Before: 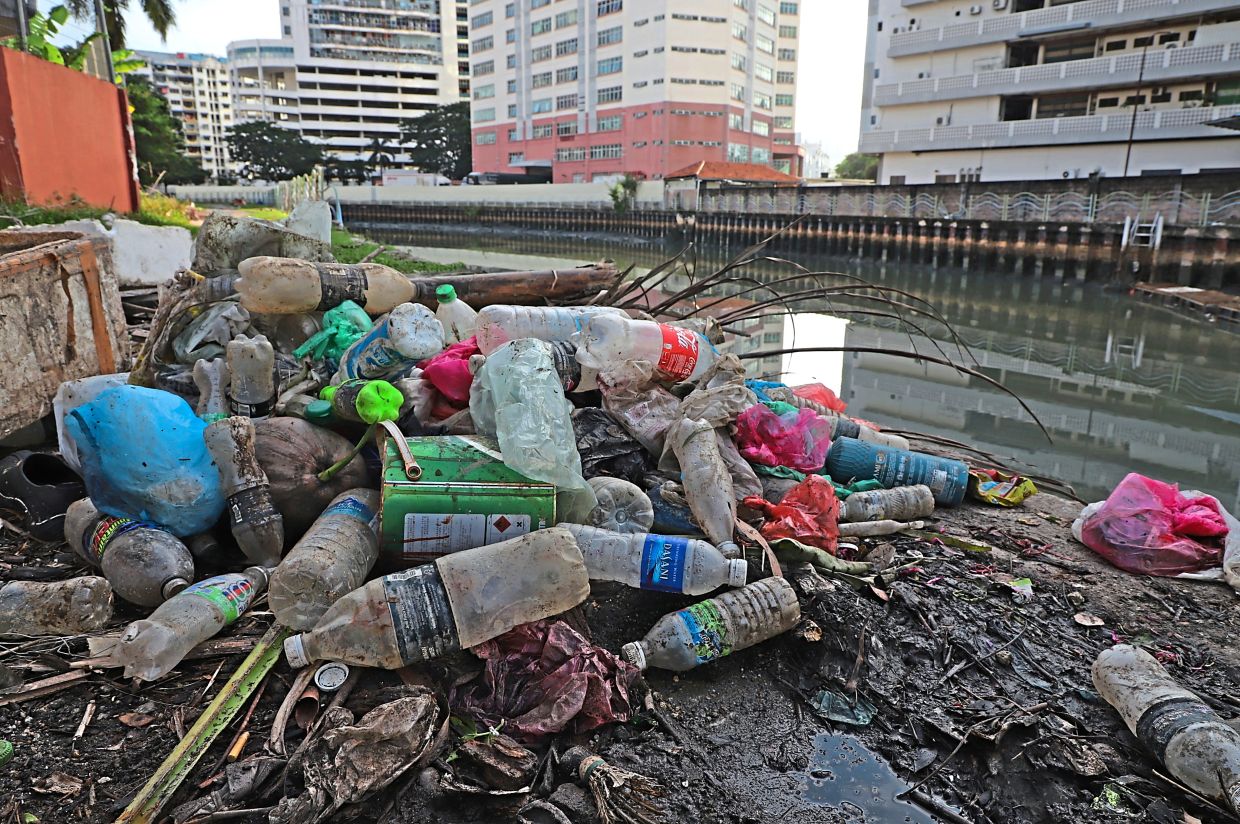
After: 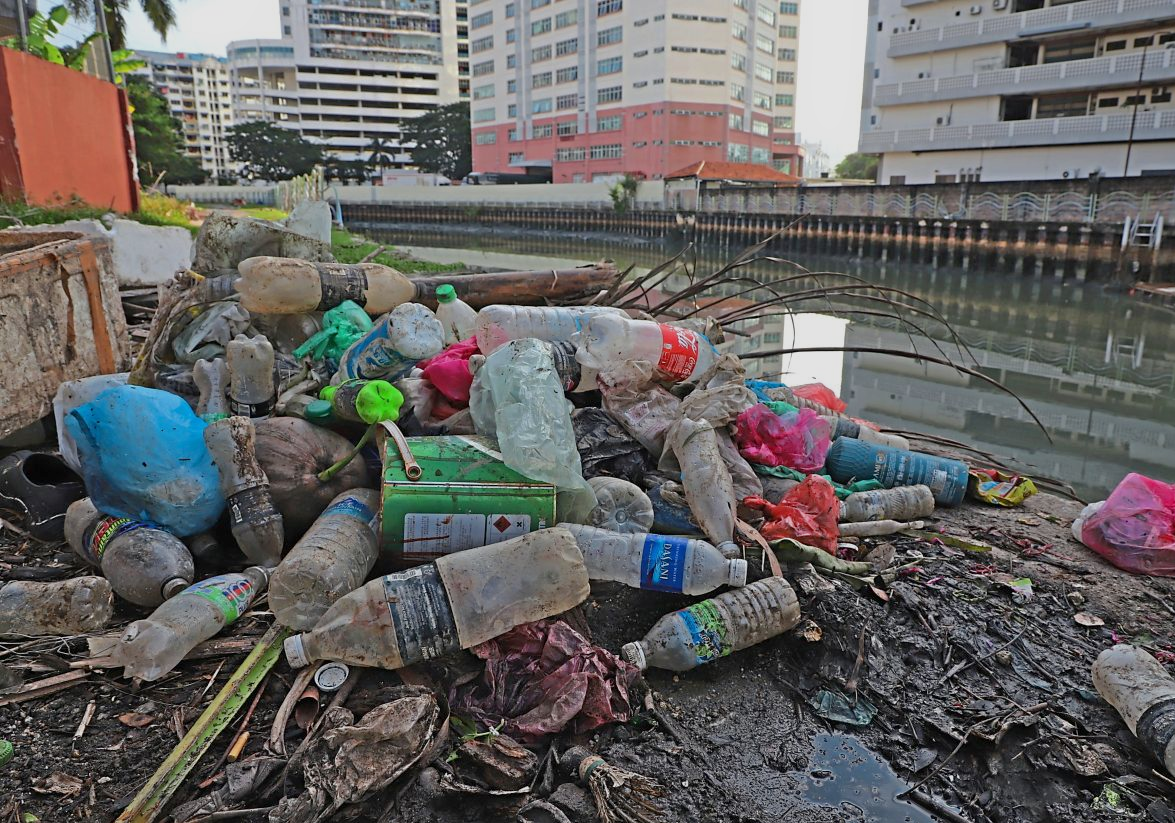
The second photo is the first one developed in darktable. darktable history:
crop and rotate: right 5.167%
tone equalizer: -8 EV 0.25 EV, -7 EV 0.417 EV, -6 EV 0.417 EV, -5 EV 0.25 EV, -3 EV -0.25 EV, -2 EV -0.417 EV, -1 EV -0.417 EV, +0 EV -0.25 EV, edges refinement/feathering 500, mask exposure compensation -1.57 EV, preserve details guided filter
